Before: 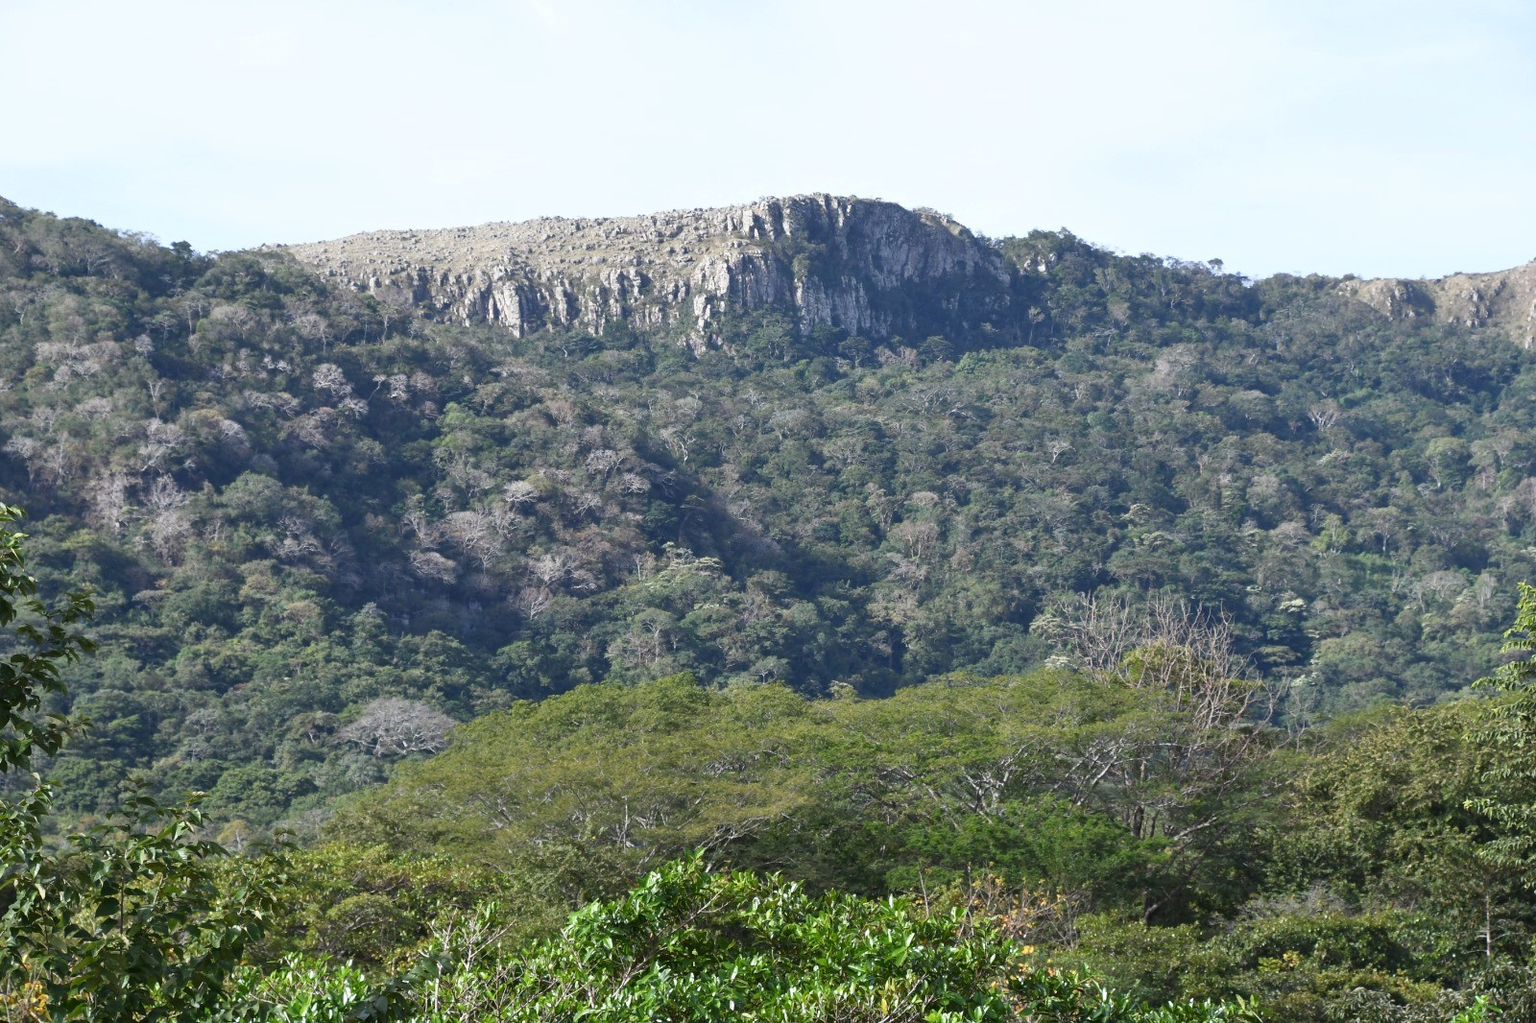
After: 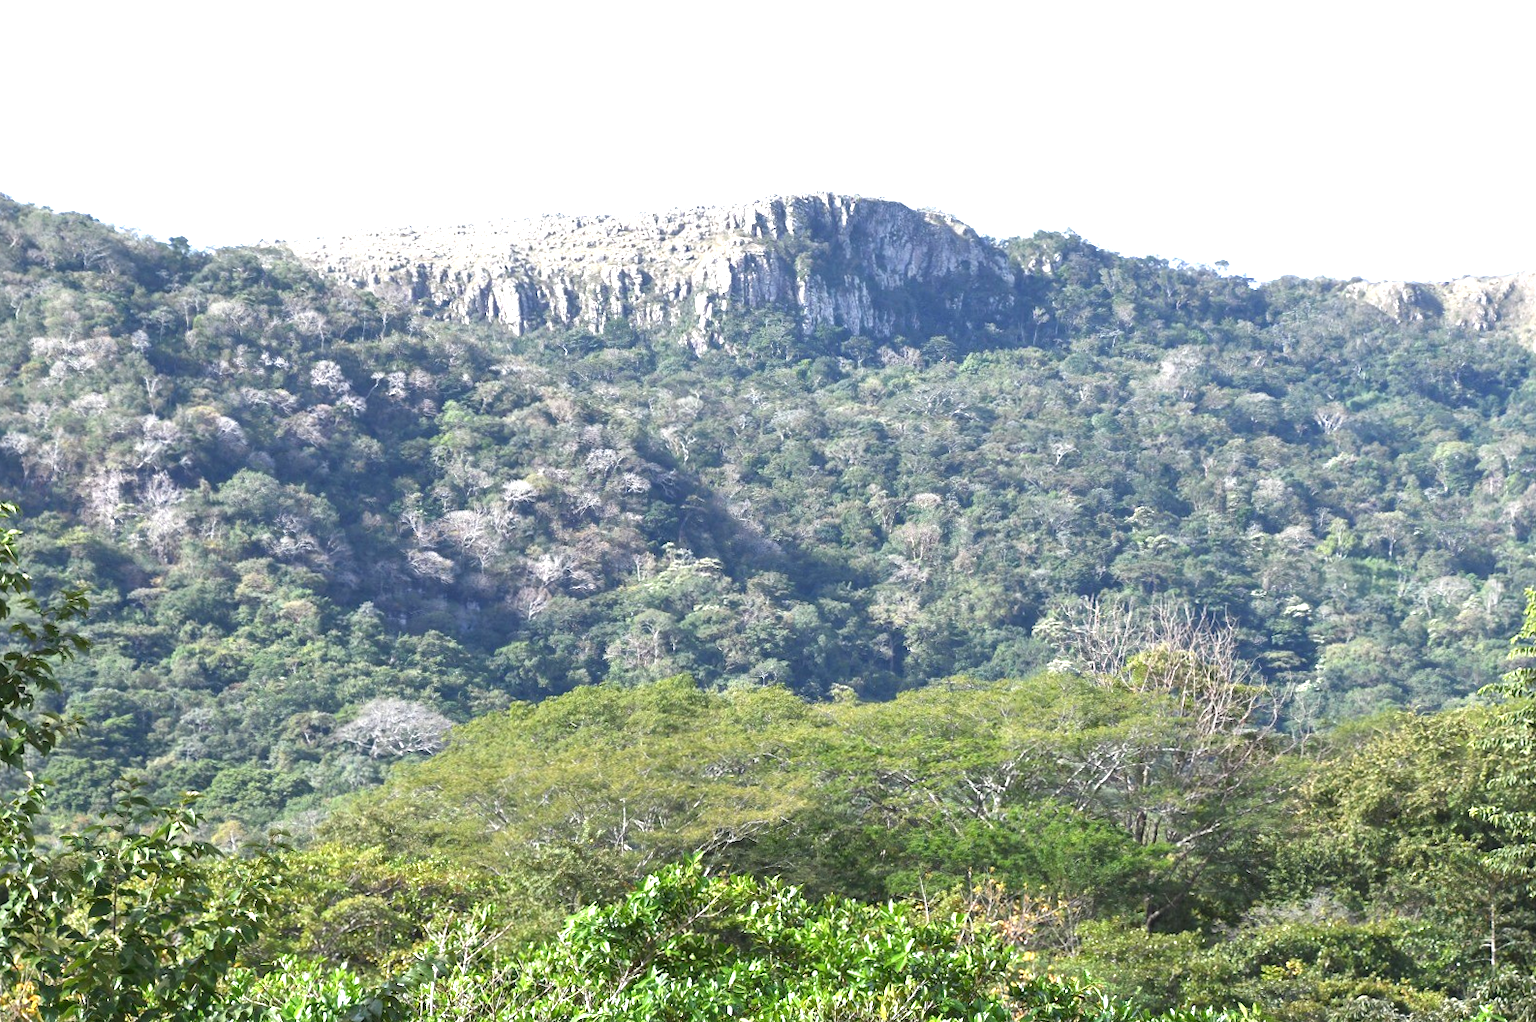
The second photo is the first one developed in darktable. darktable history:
exposure: black level correction 0, exposure 1.104 EV, compensate exposure bias true, compensate highlight preservation false
crop and rotate: angle -0.329°
